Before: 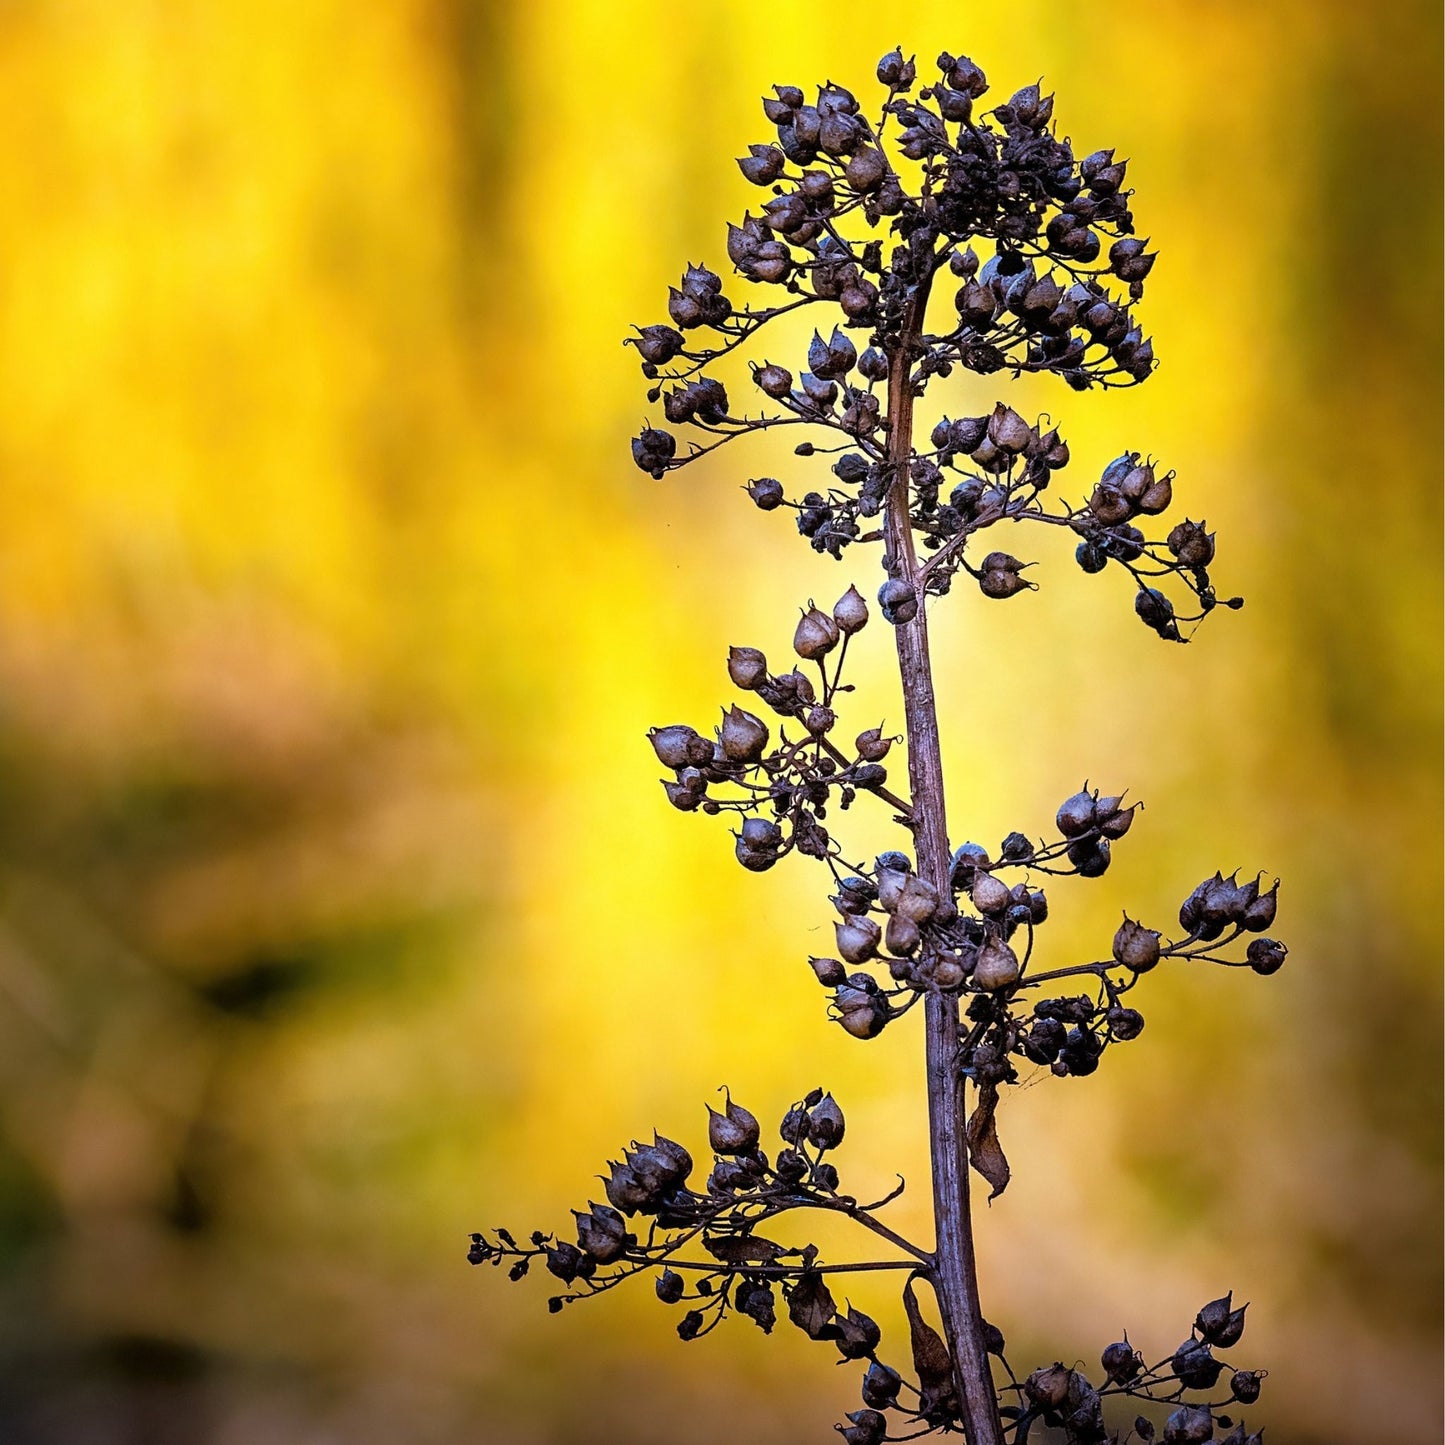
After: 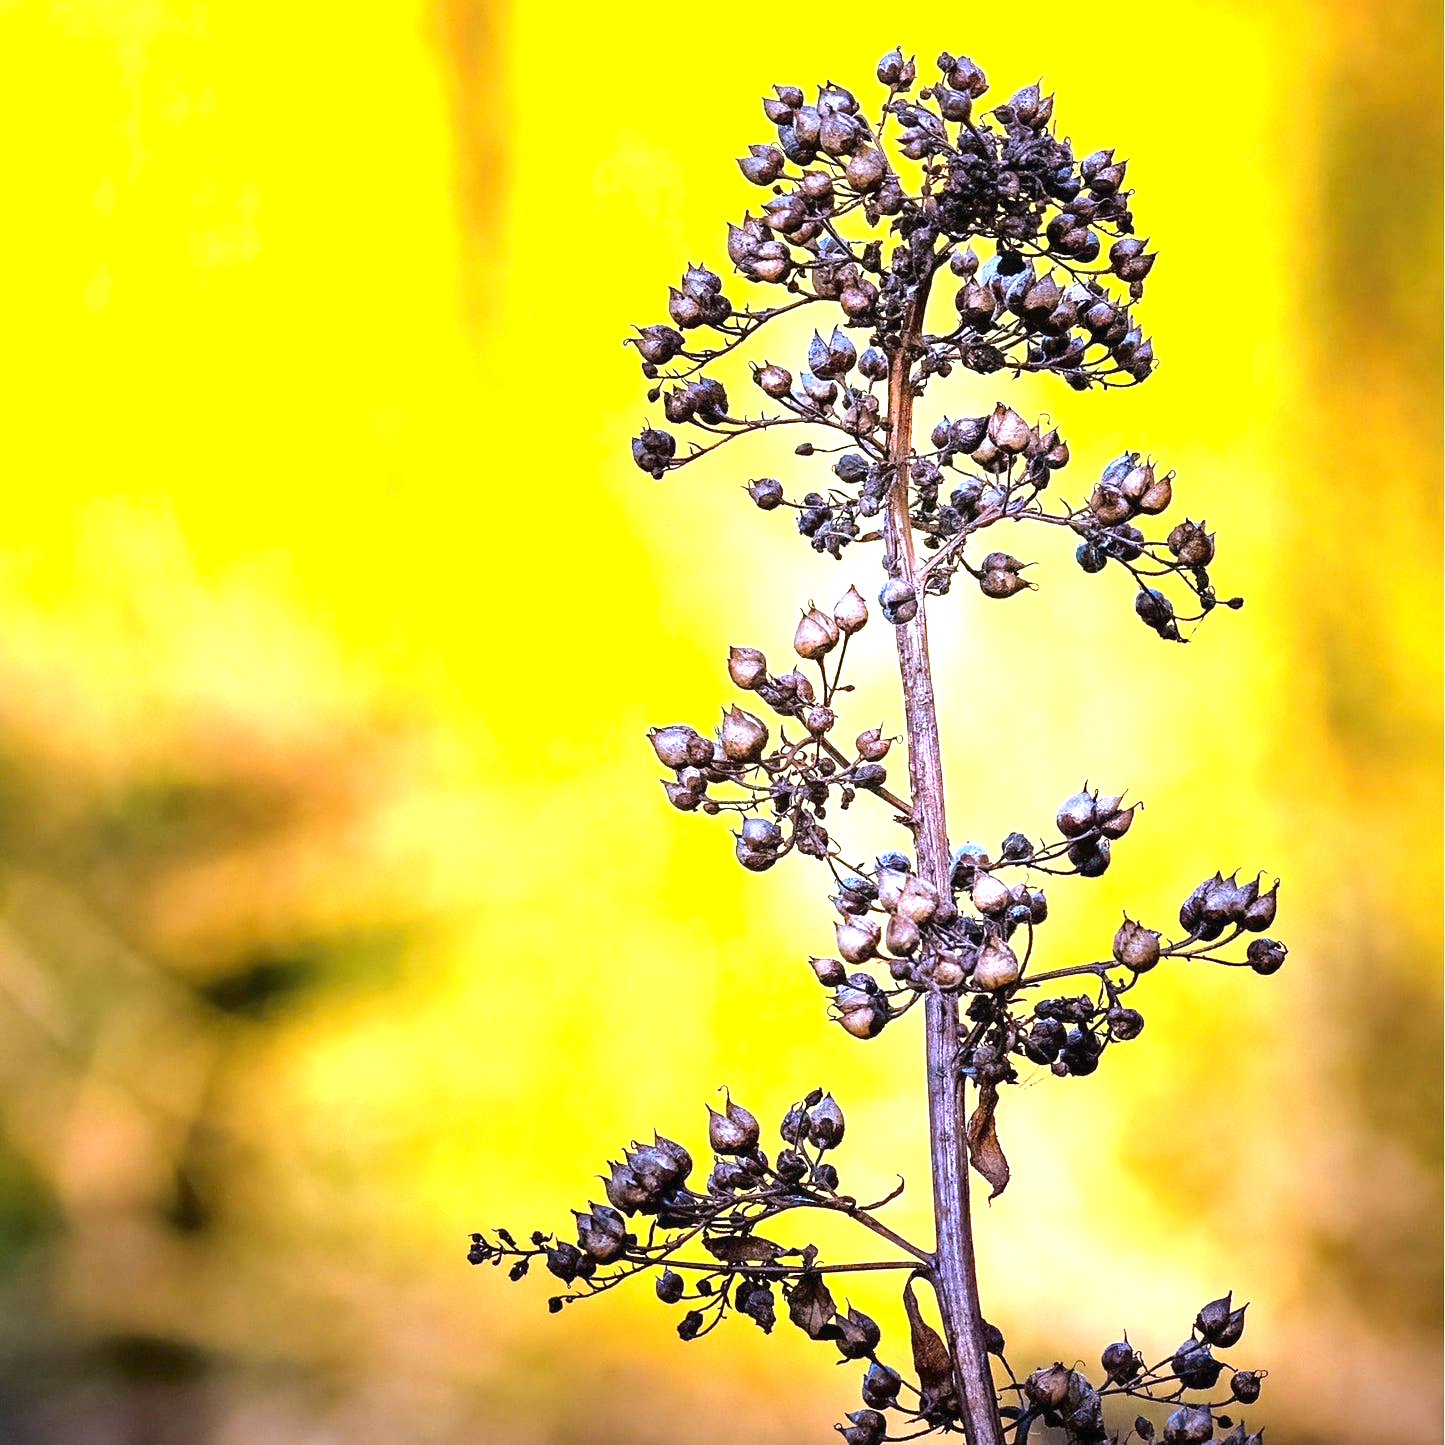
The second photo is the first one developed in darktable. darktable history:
exposure: black level correction 0, exposure 1.7 EV, compensate exposure bias true, compensate highlight preservation false
contrast brightness saturation: contrast 0.08, saturation 0.02
